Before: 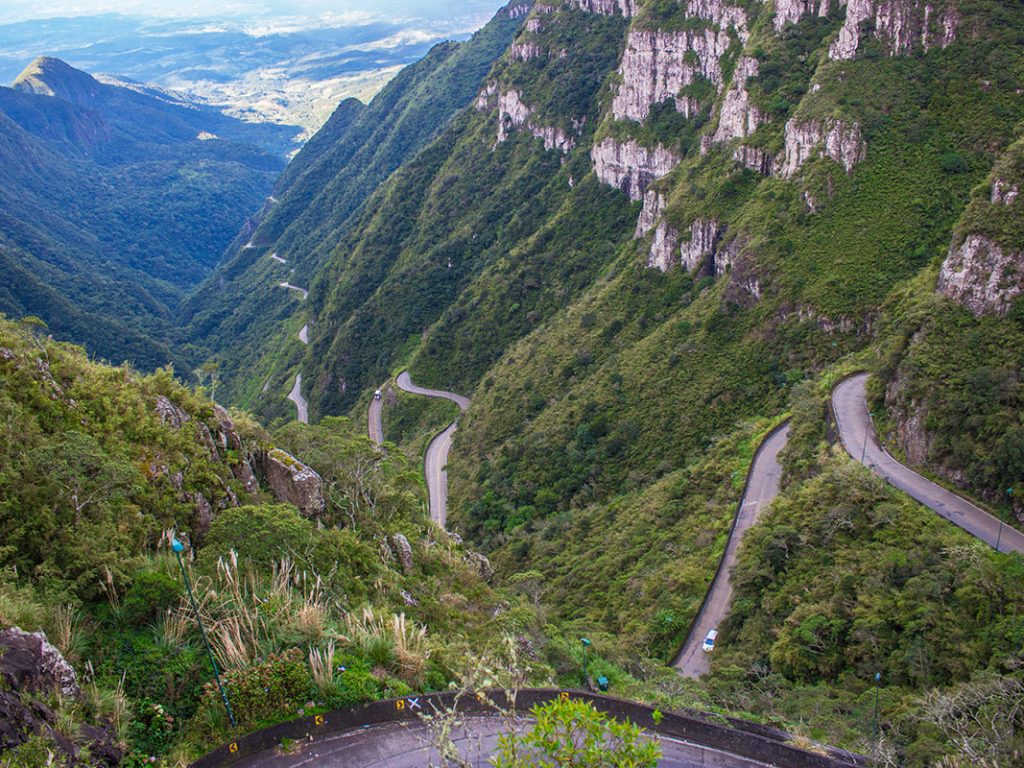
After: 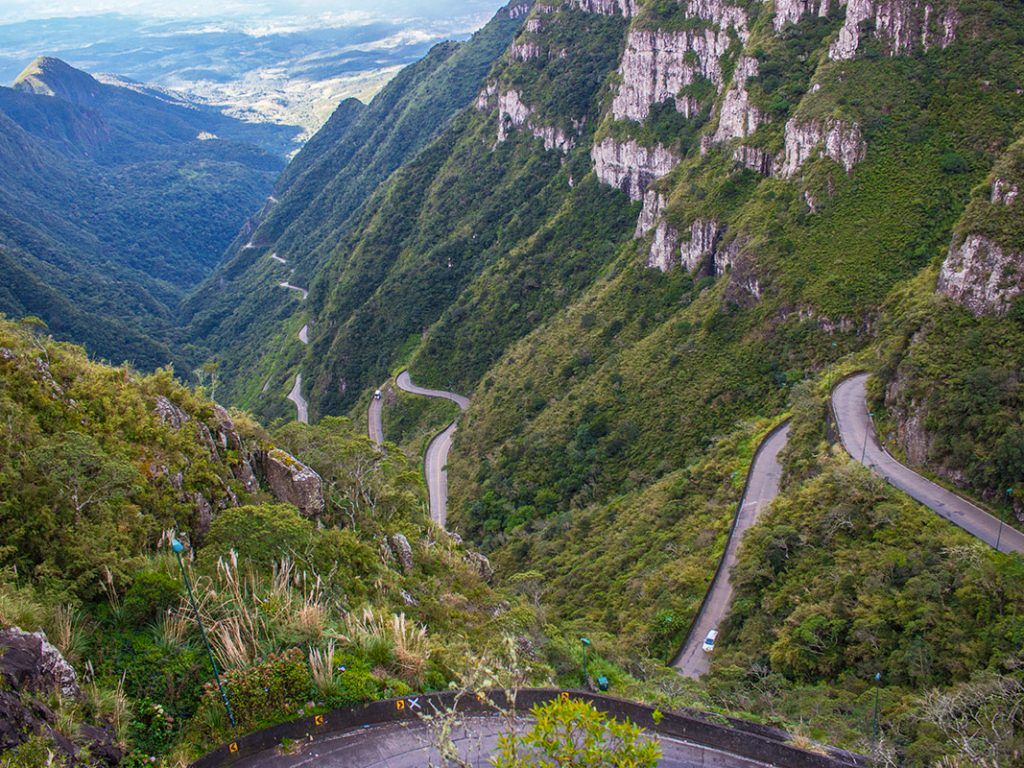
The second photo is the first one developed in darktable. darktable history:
color zones: curves: ch1 [(0.24, 0.629) (0.75, 0.5)]; ch2 [(0.255, 0.454) (0.745, 0.491)]
tone equalizer: edges refinement/feathering 500, mask exposure compensation -1.57 EV, preserve details no
contrast brightness saturation: saturation -0.103
